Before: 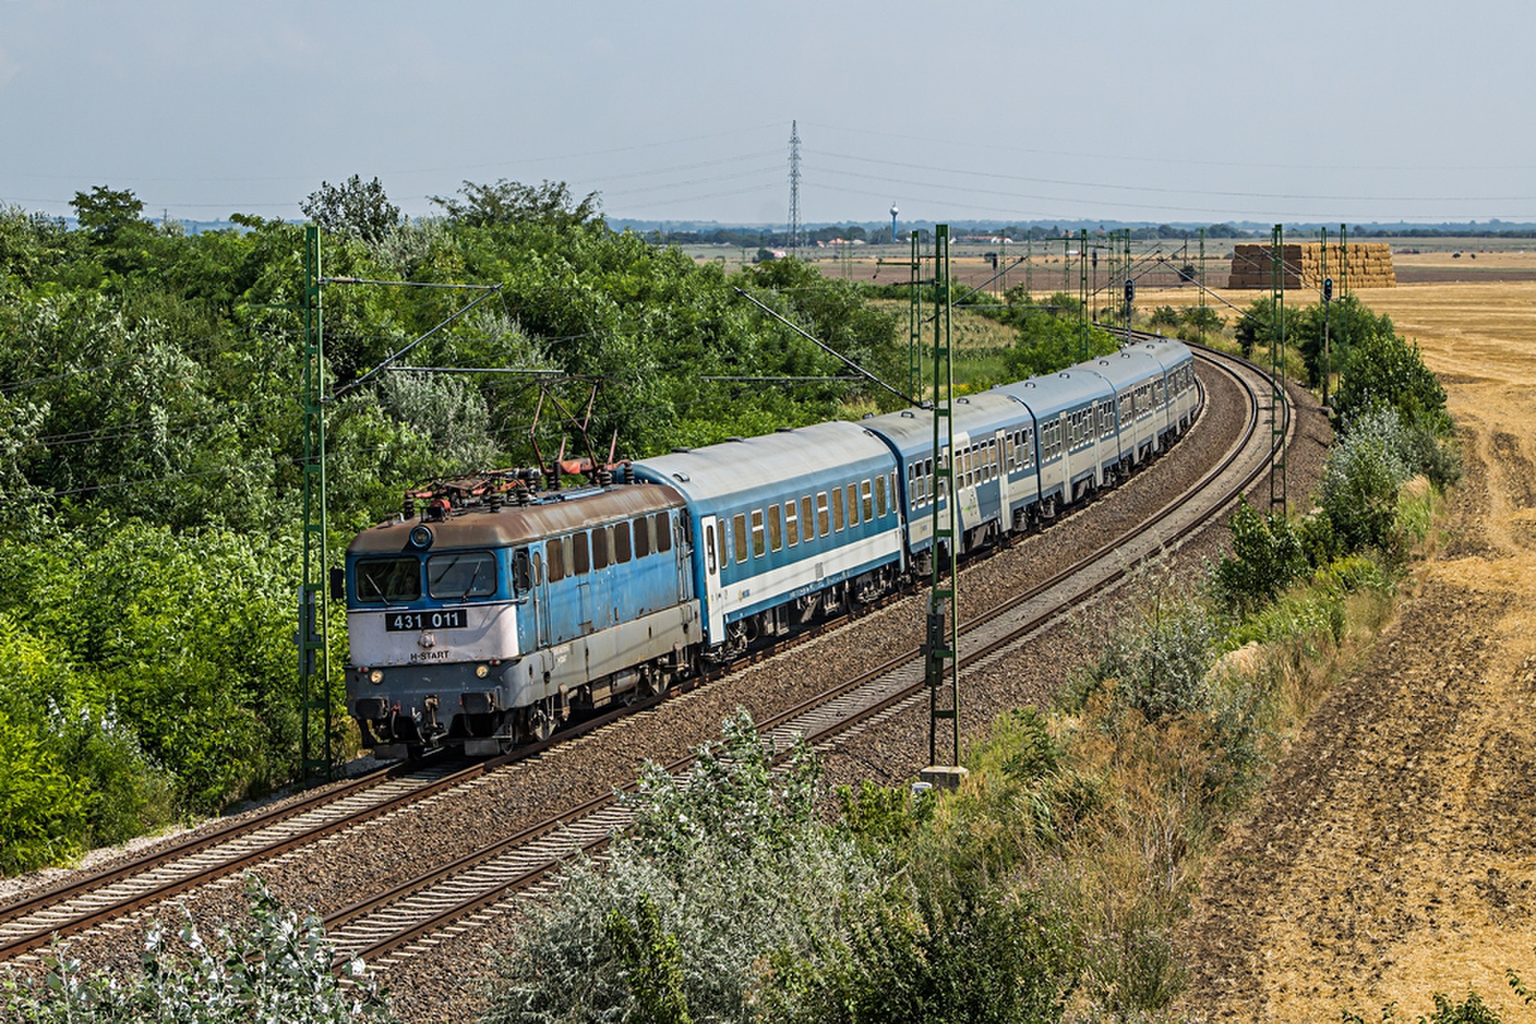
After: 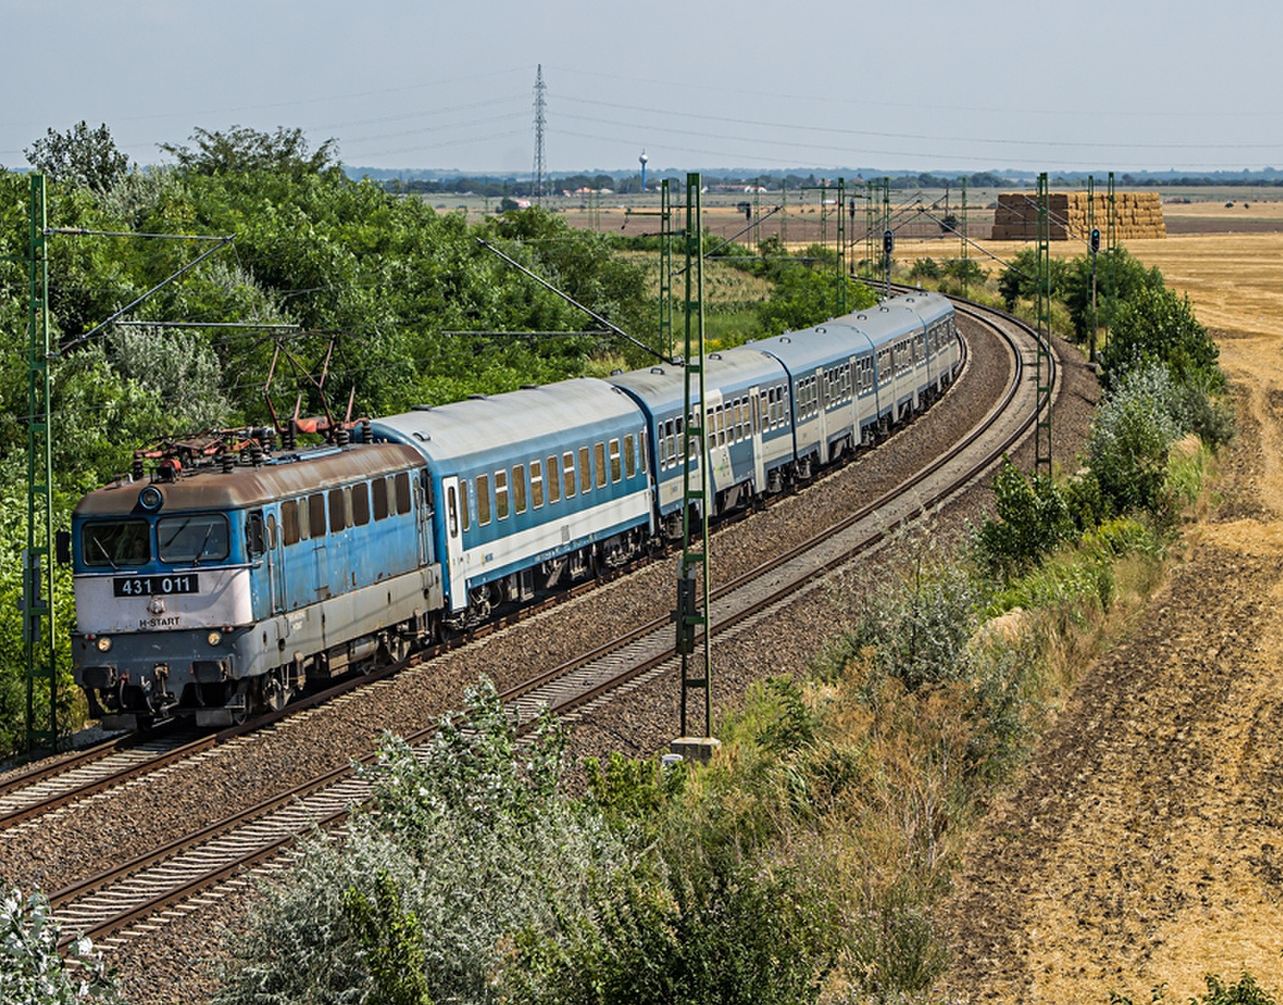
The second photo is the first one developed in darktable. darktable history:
crop and rotate: left 18.06%, top 5.807%, right 1.736%
